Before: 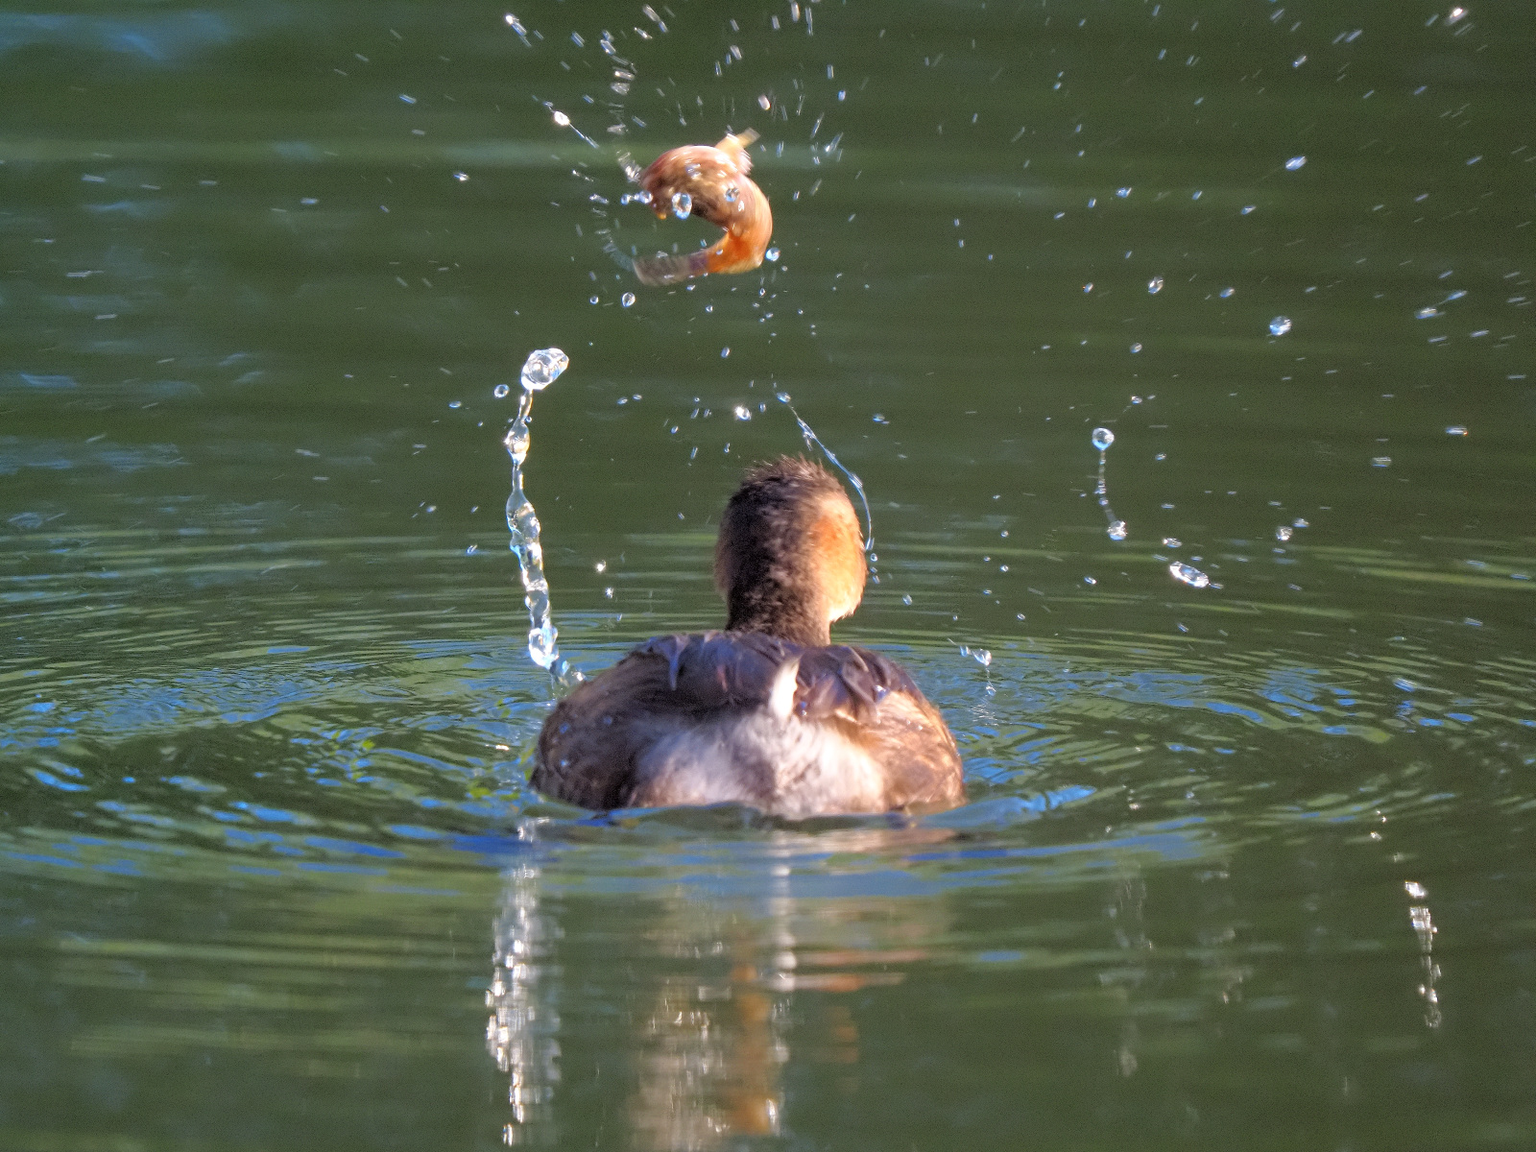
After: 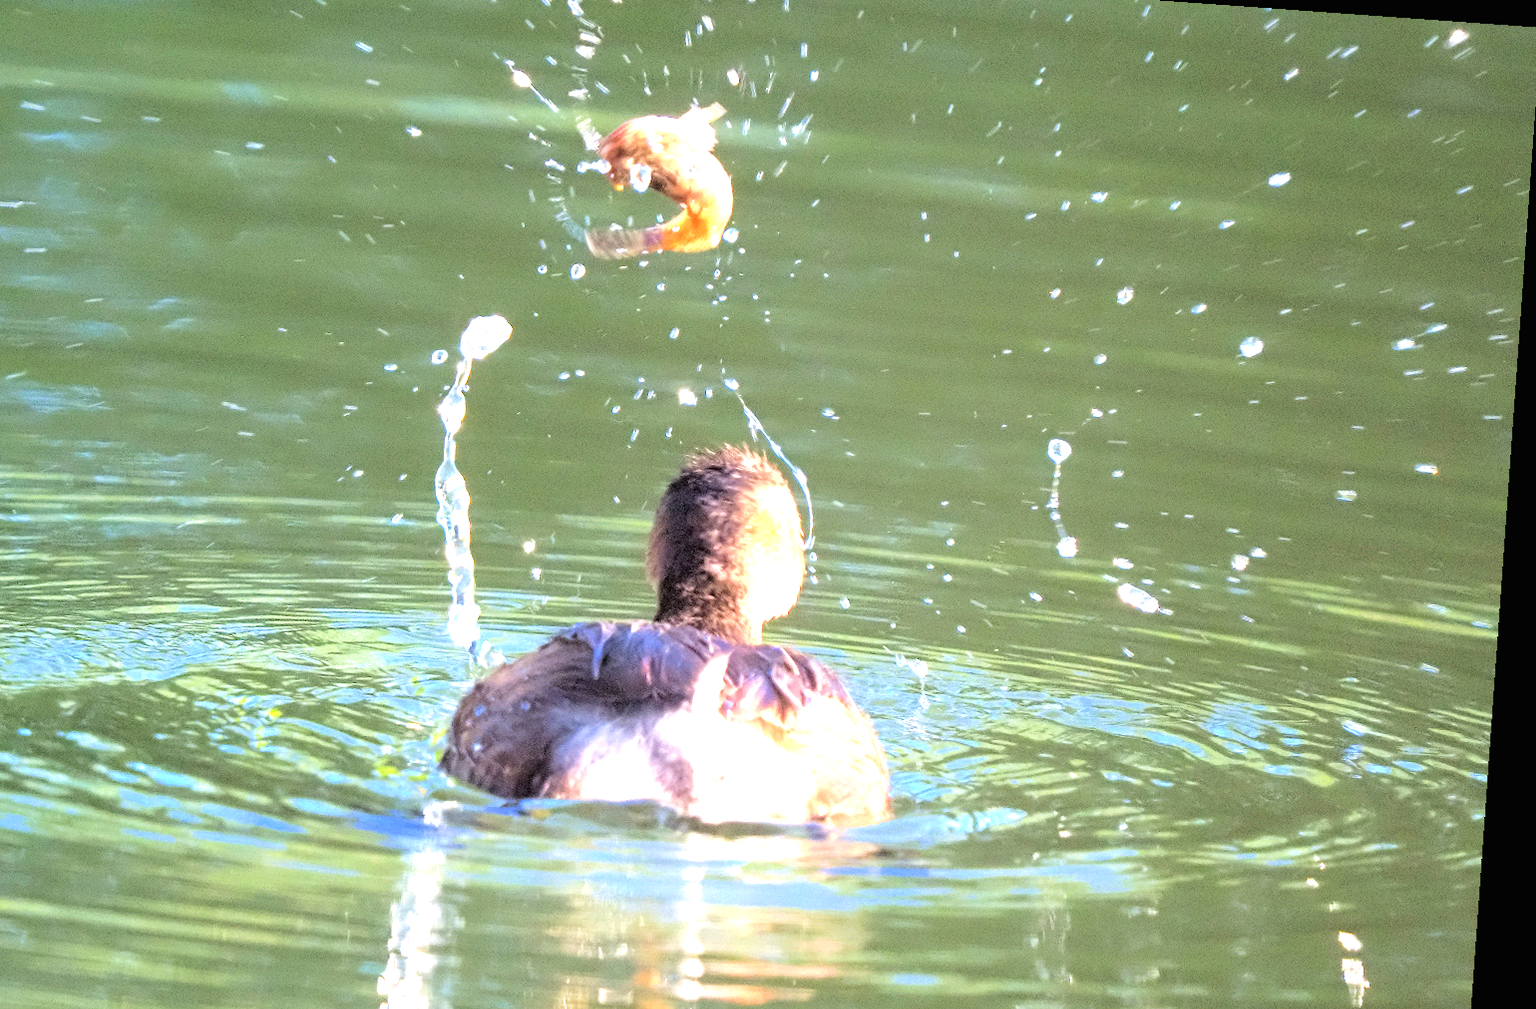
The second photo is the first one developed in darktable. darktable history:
crop: left 8.155%, top 6.611%, bottom 15.385%
rotate and perspective: rotation 4.1°, automatic cropping off
contrast brightness saturation: contrast 0.05
velvia: strength 15%
exposure: black level correction 0, exposure 1.9 EV, compensate highlight preservation false
